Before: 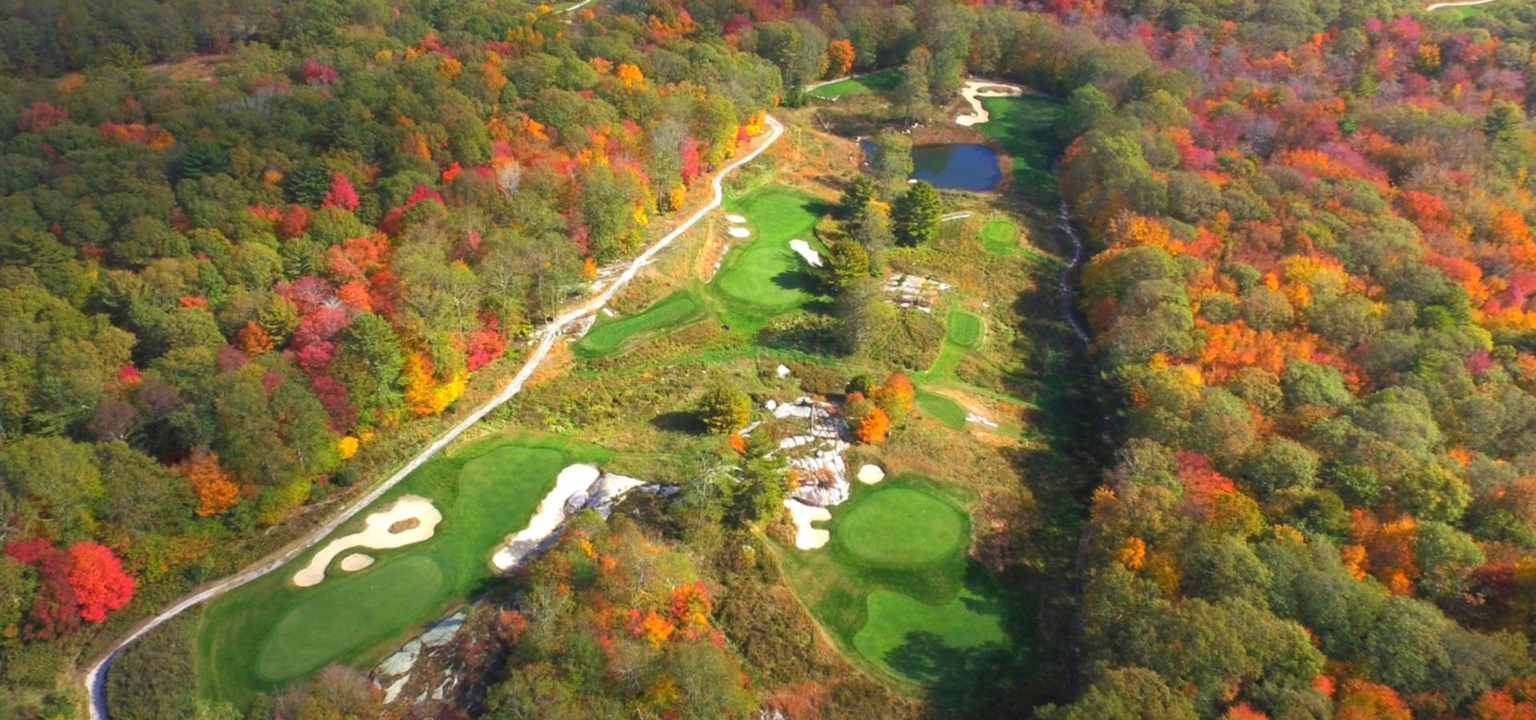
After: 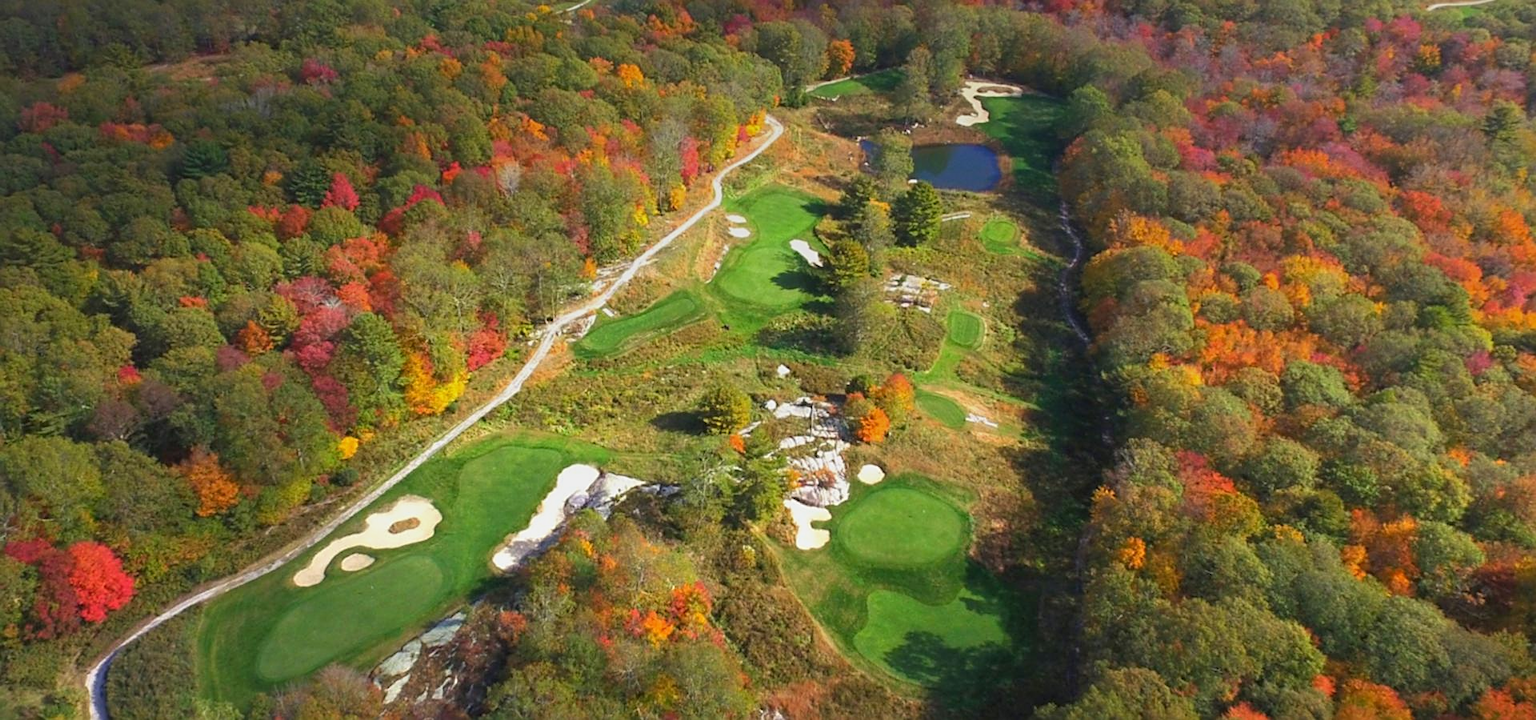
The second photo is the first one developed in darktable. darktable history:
color correction: highlights a* -0.137, highlights b* 0.137
sharpen: on, module defaults
graduated density: rotation -0.352°, offset 57.64
exposure: compensate highlight preservation false
